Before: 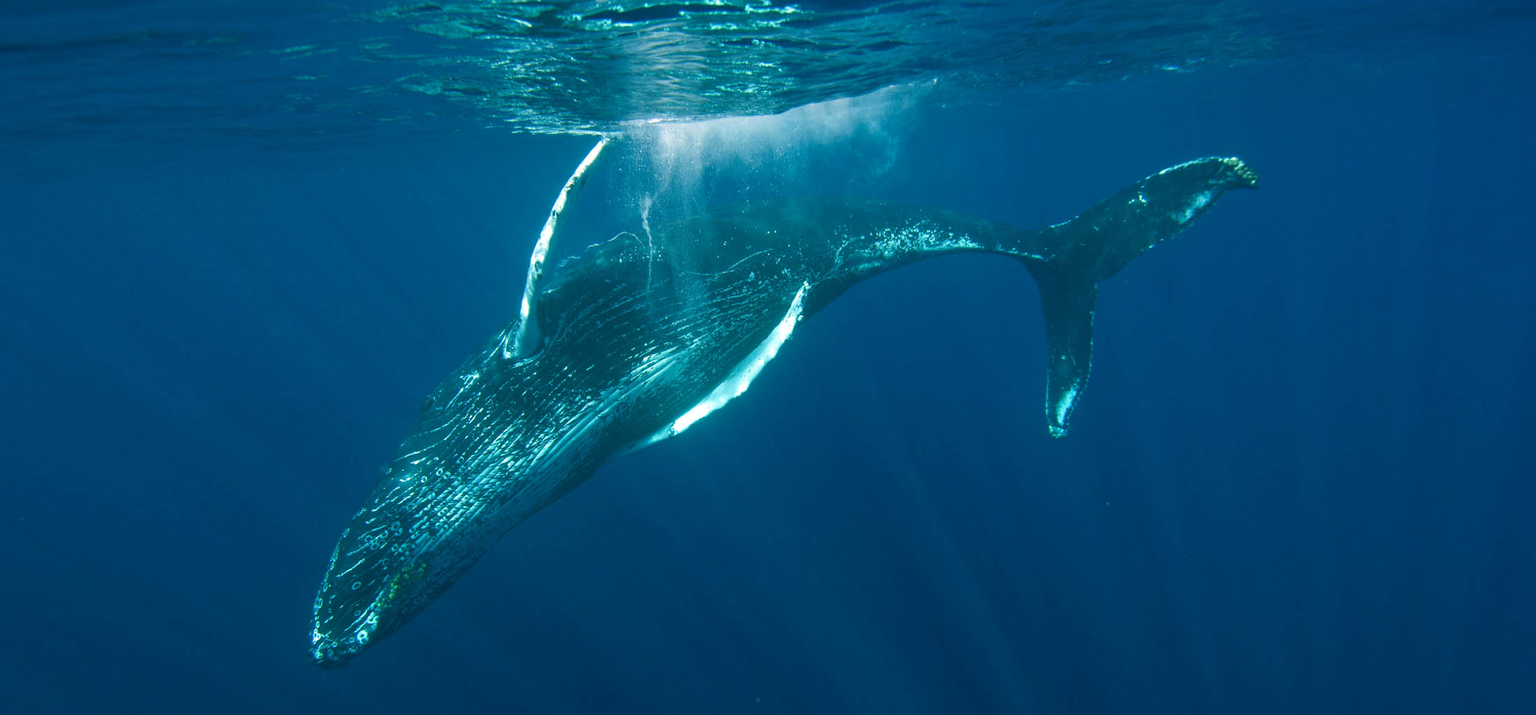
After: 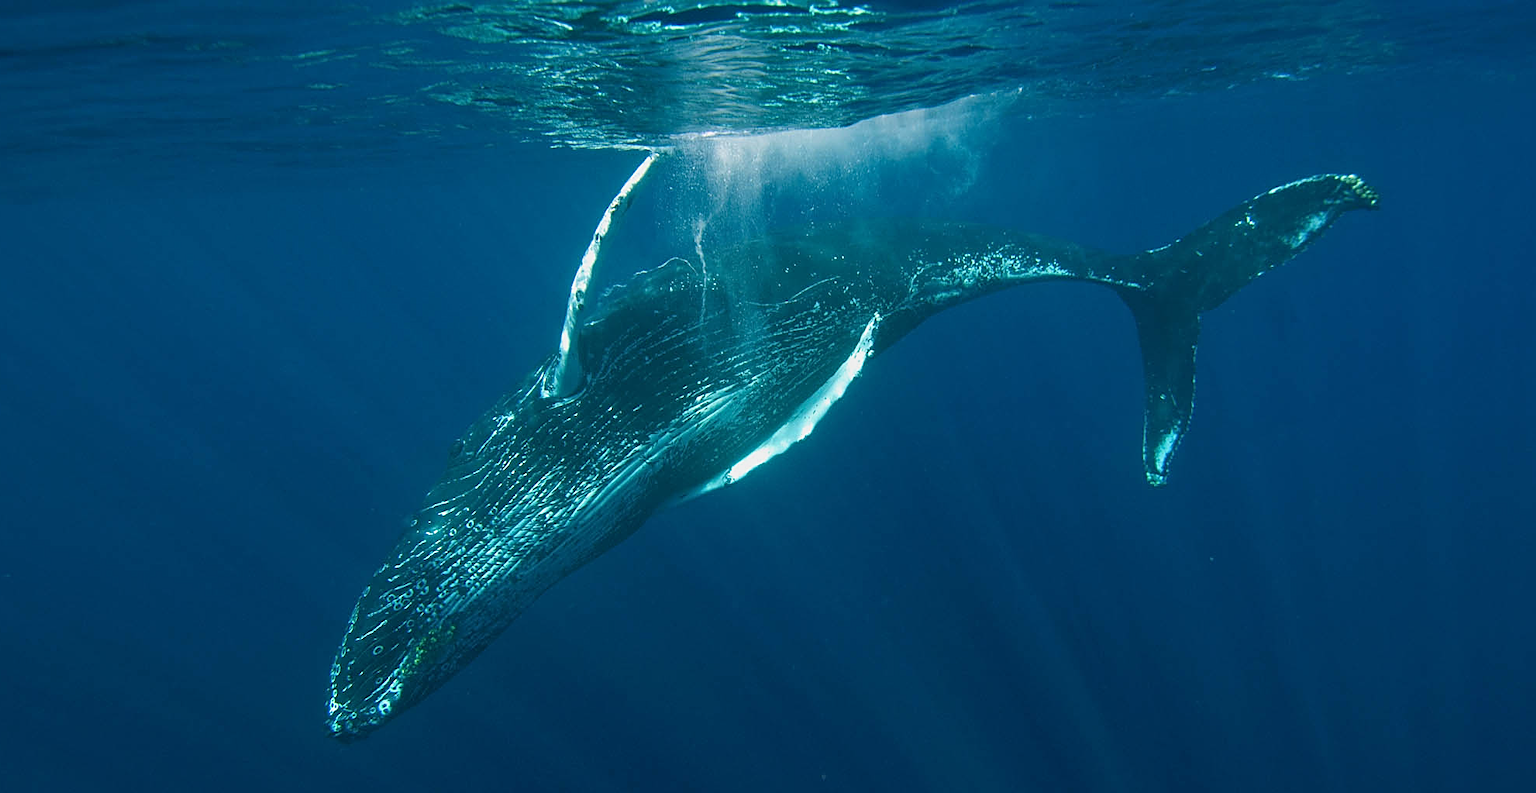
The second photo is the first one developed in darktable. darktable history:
crop and rotate: left 1.088%, right 8.807%
sharpen: amount 0.575
exposure: exposure -0.21 EV, compensate highlight preservation false
